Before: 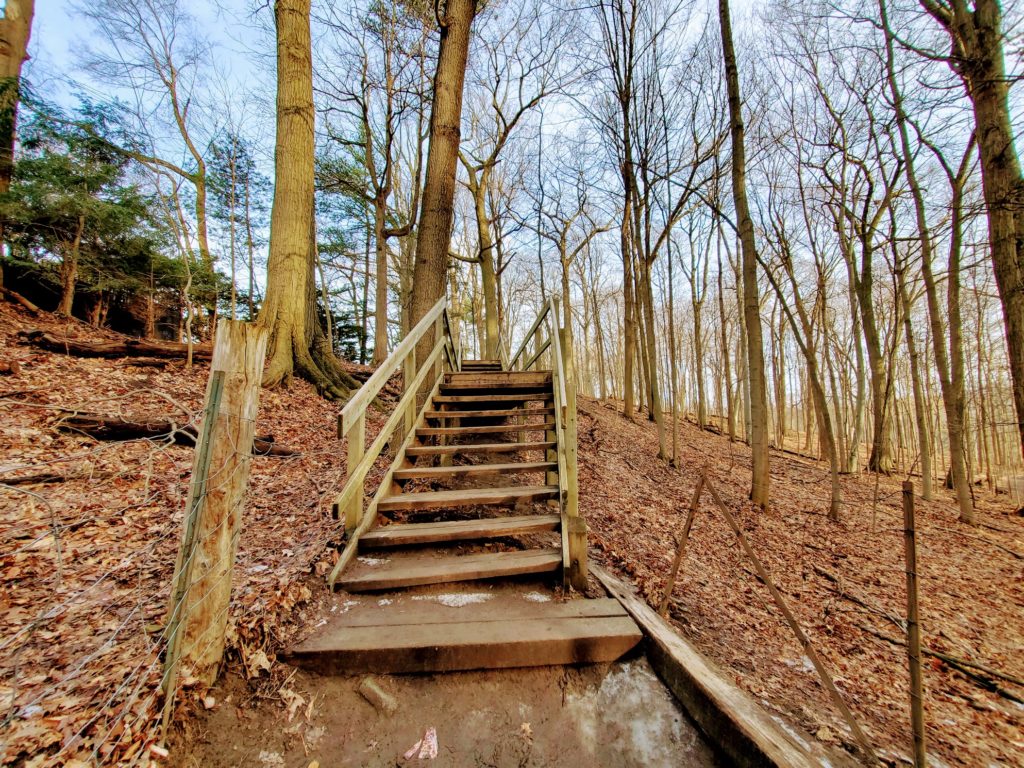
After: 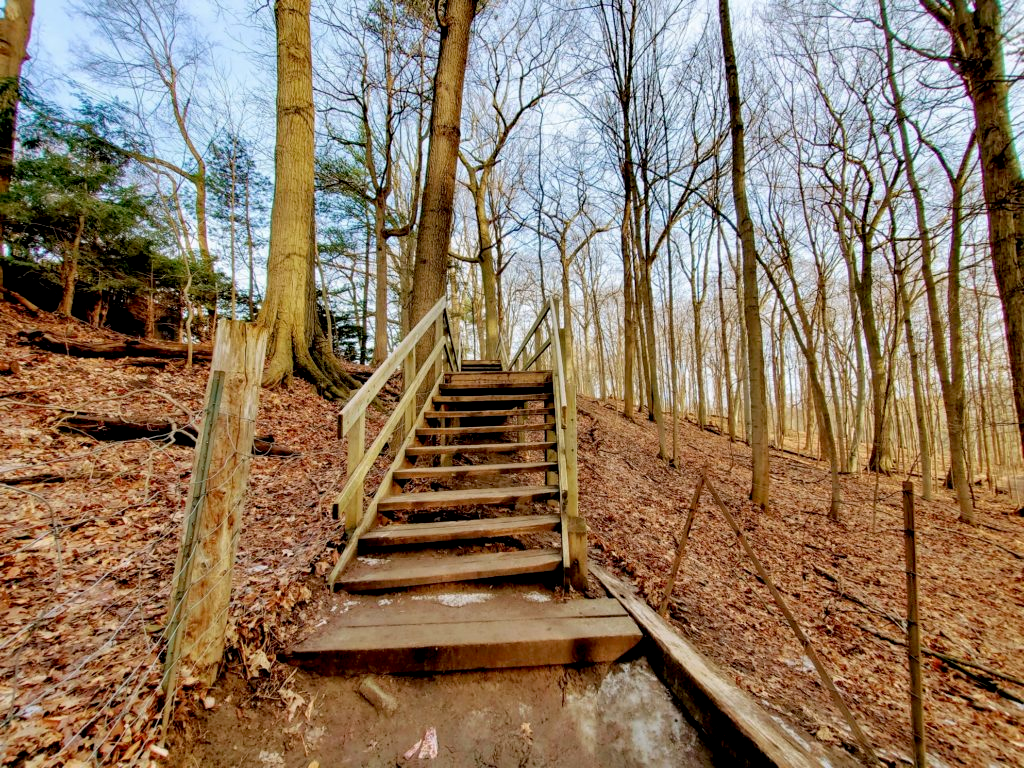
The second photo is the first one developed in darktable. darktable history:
exposure: black level correction 0.011, compensate exposure bias true, compensate highlight preservation false
